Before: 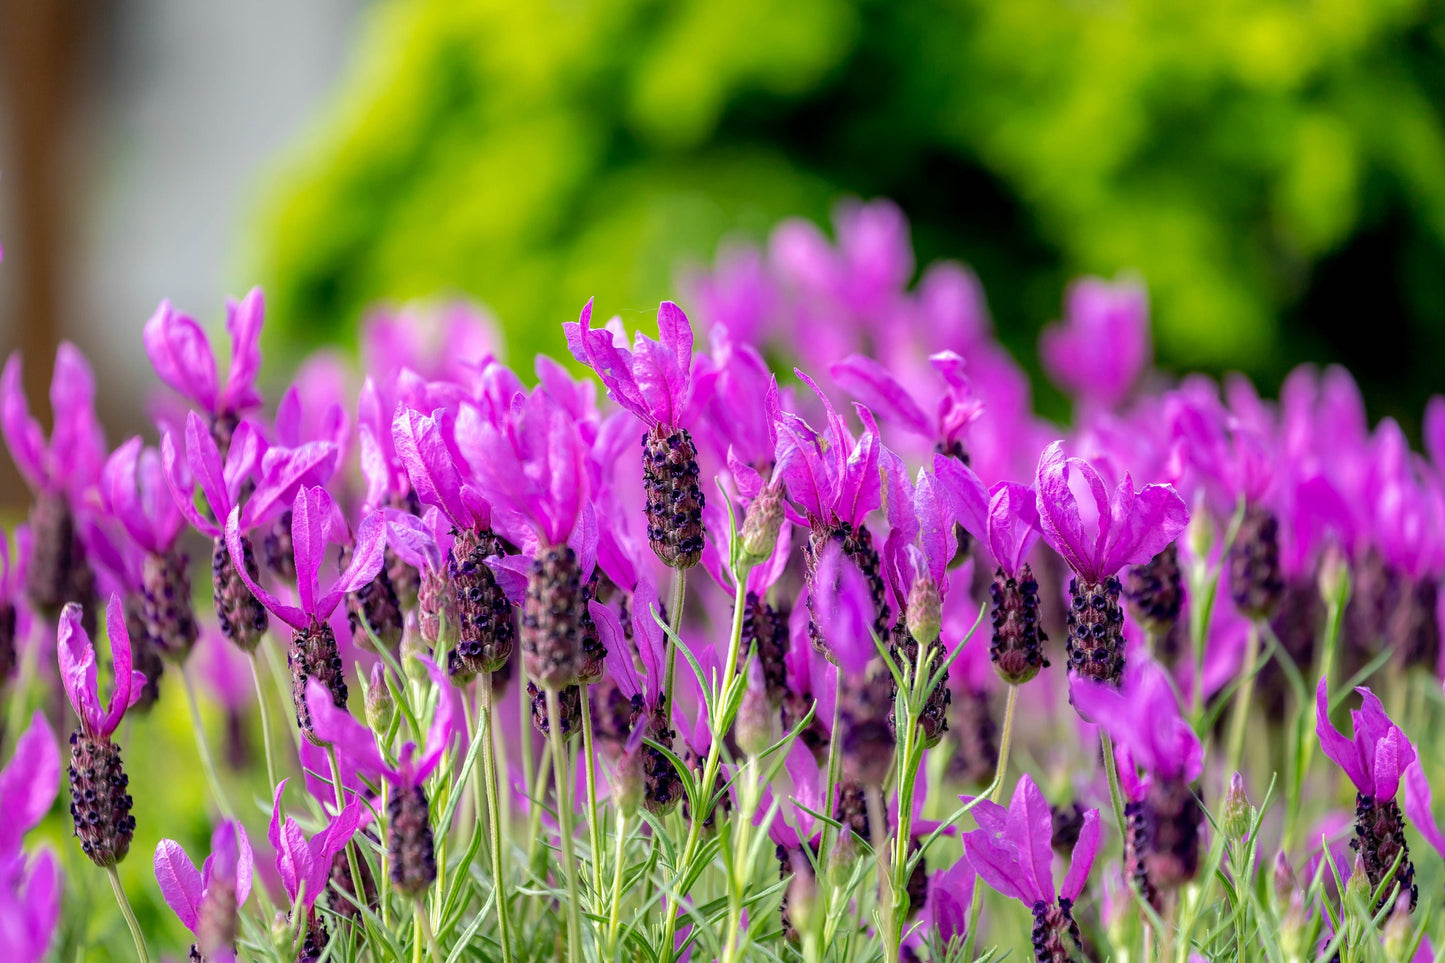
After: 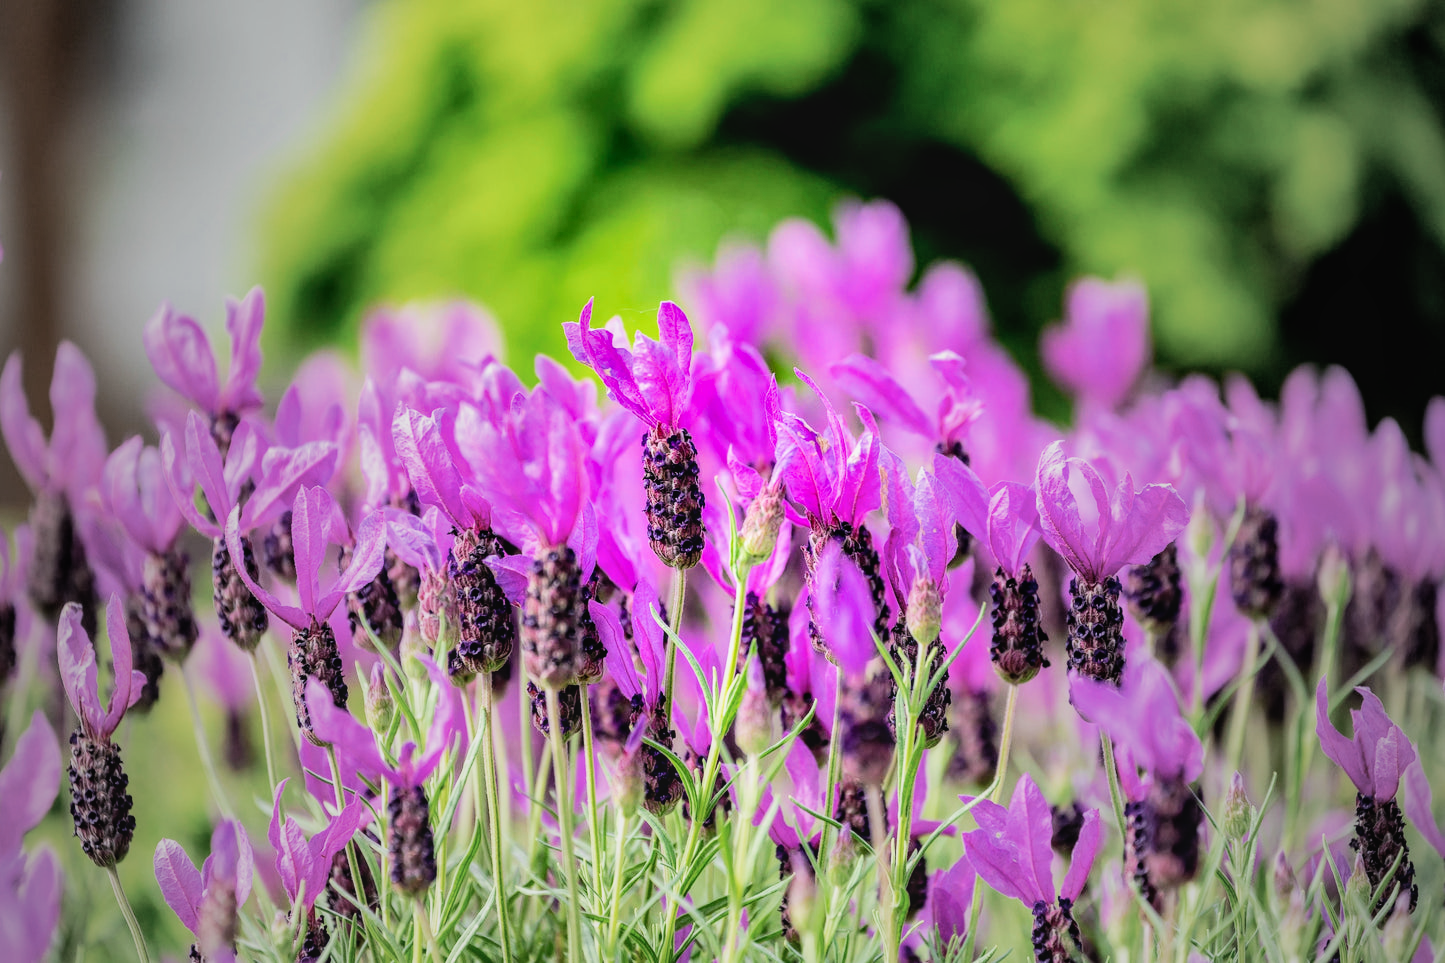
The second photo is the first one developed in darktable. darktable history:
local contrast: detail 109%
shadows and highlights: shadows 52.78, soften with gaussian
exposure: exposure 0.805 EV, compensate exposure bias true, compensate highlight preservation false
filmic rgb: black relative exposure -8.02 EV, white relative exposure 4.04 EV, hardness 4.17, contrast 1.381, iterations of high-quality reconstruction 0
vignetting: fall-off start 18.25%, fall-off radius 137.46%, width/height ratio 0.627, shape 0.596
